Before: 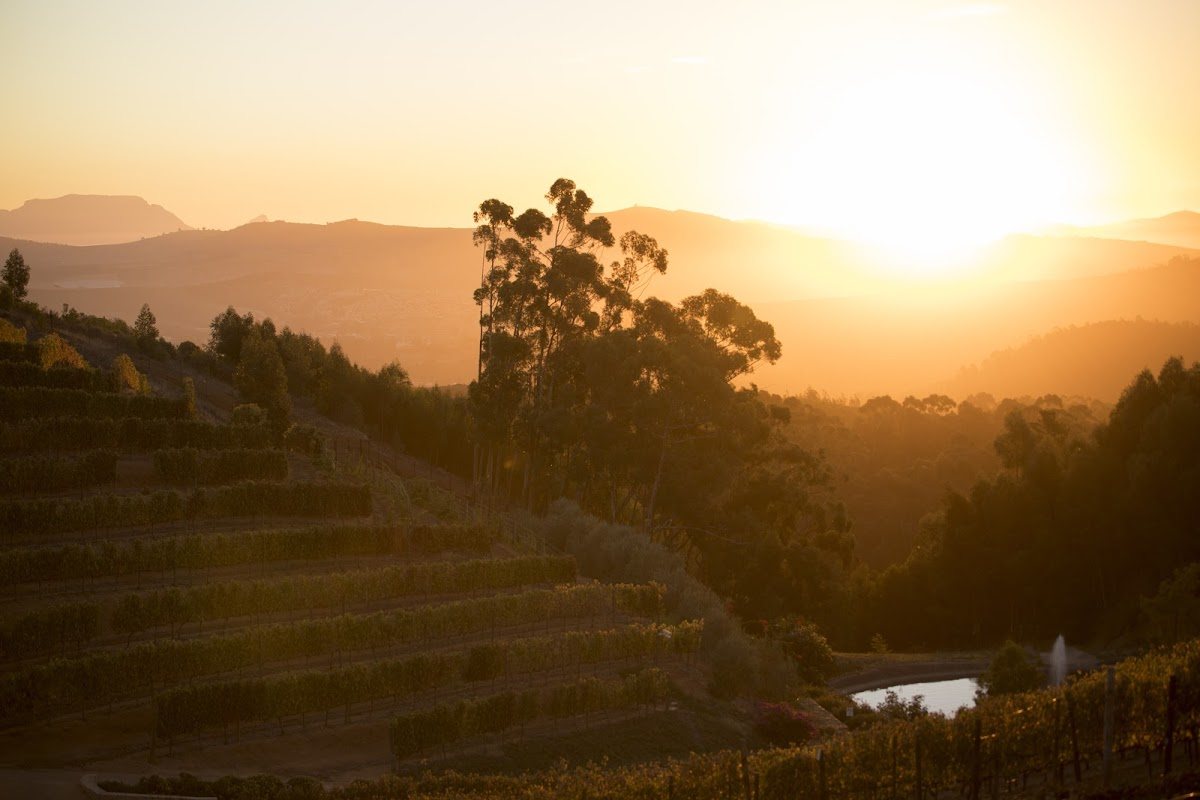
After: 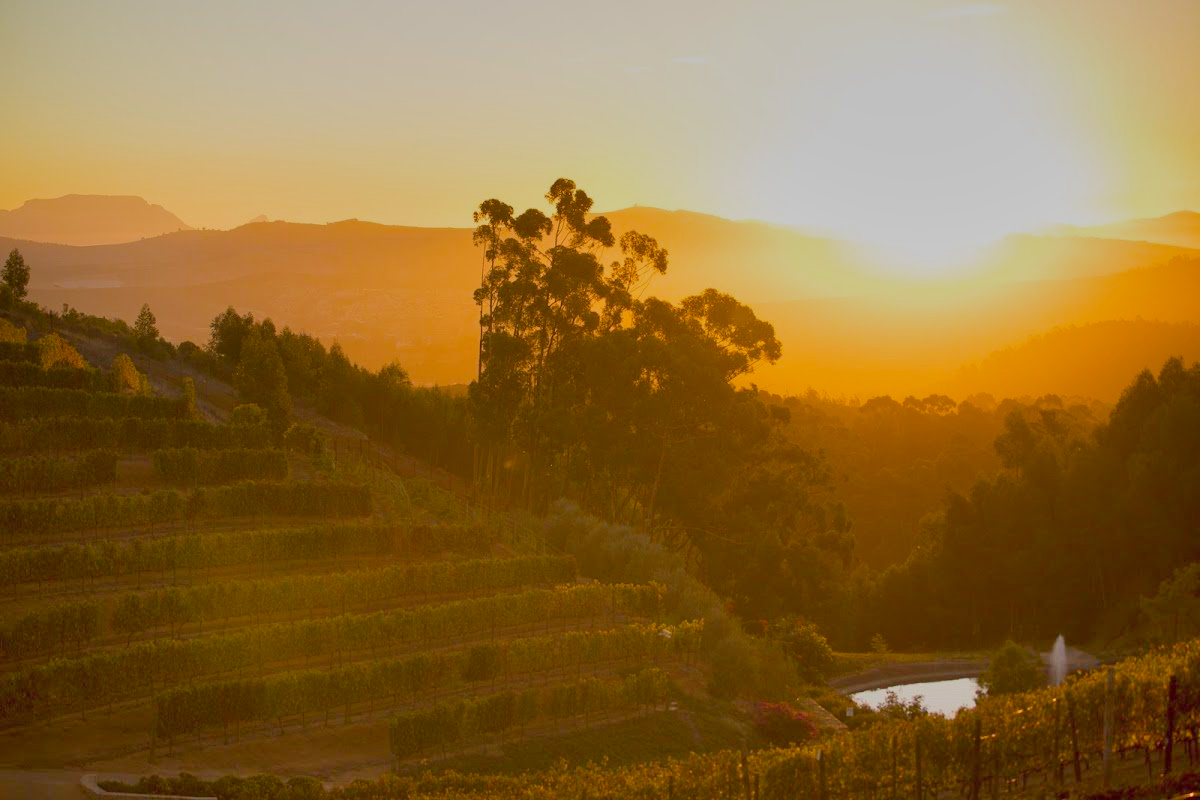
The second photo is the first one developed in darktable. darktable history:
color balance rgb: perceptual saturation grading › global saturation 29.517%, global vibrance 24.219%, contrast -24.529%
shadows and highlights: highlights color adjustment 0.895%, soften with gaussian
